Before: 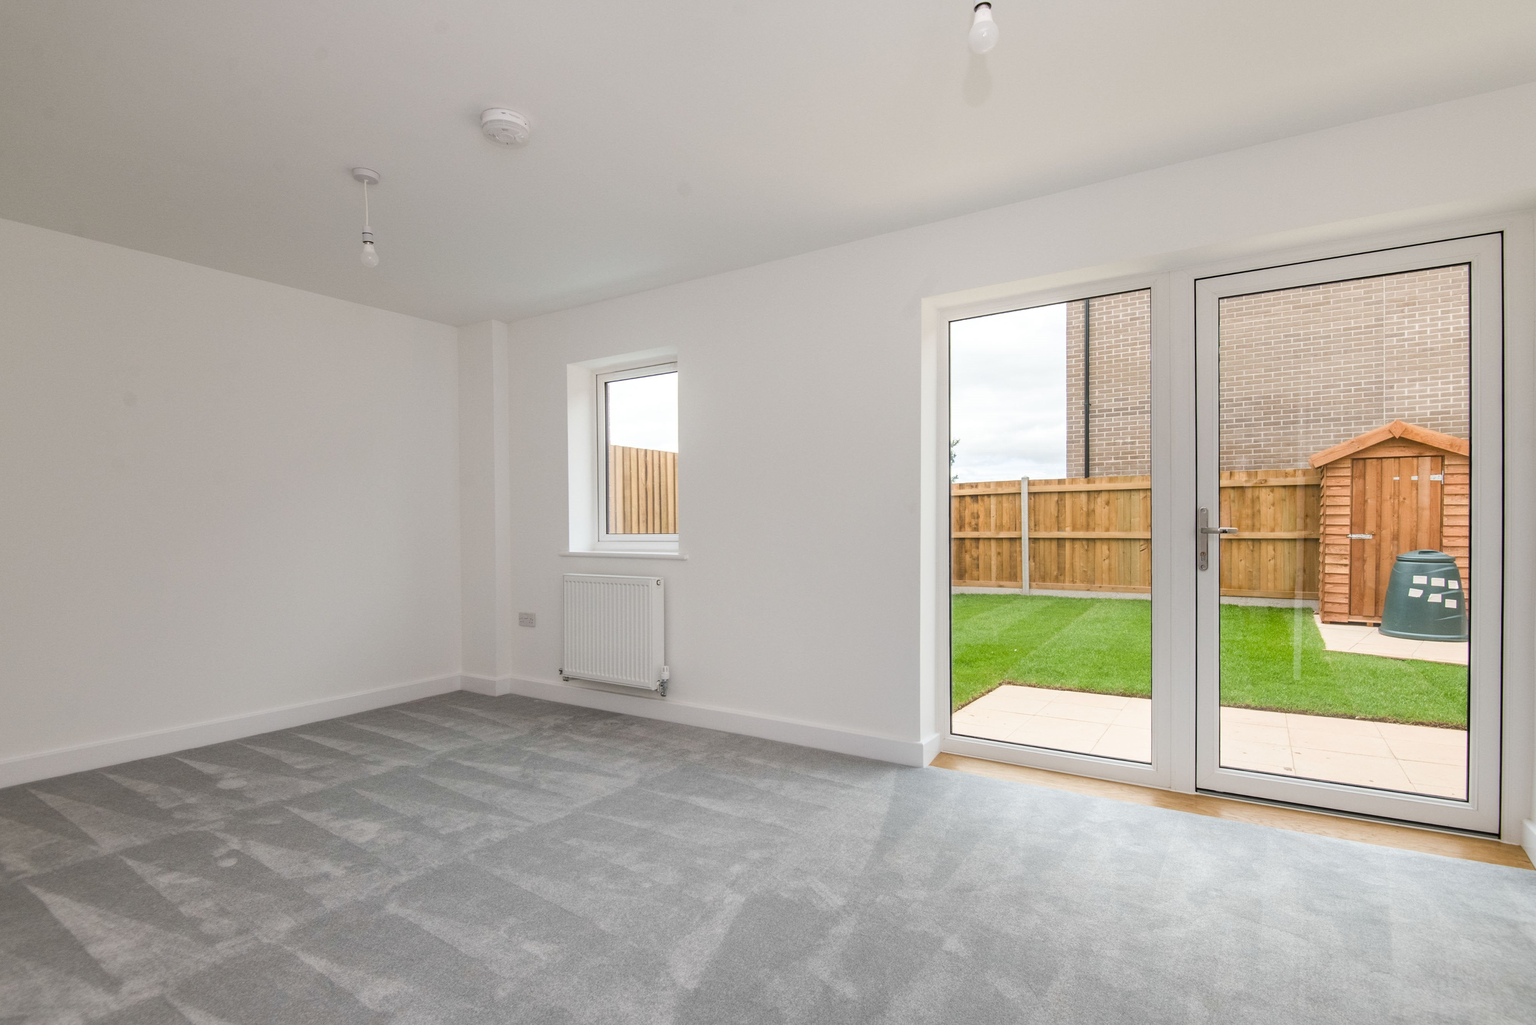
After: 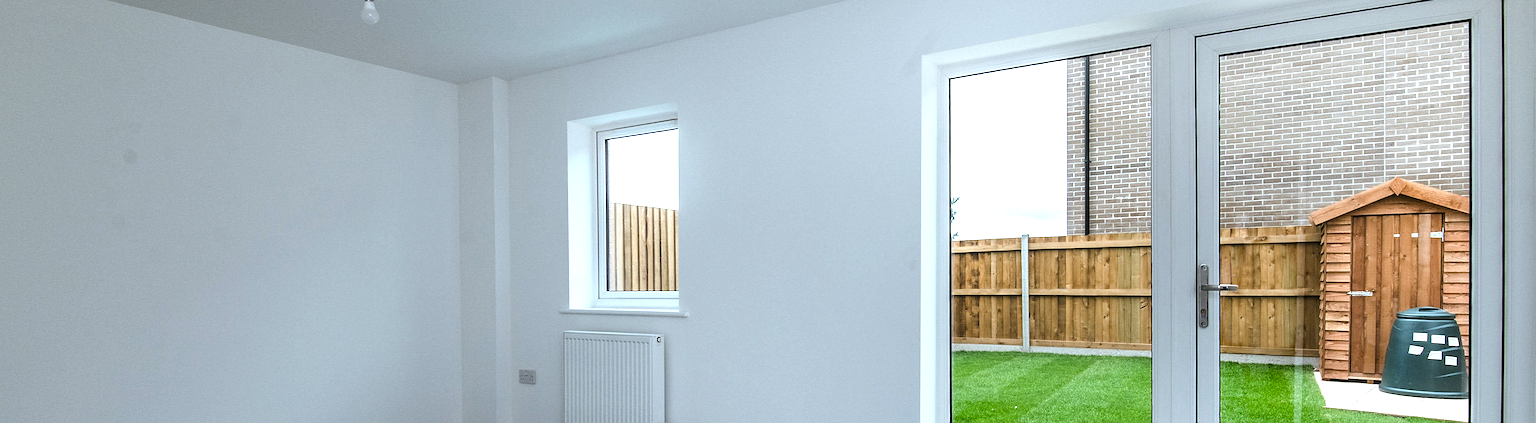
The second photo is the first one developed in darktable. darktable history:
exposure: exposure 0.496 EV, compensate exposure bias true, compensate highlight preservation false
tone equalizer: -8 EV -0.554 EV
crop and rotate: top 23.74%, bottom 34.919%
sharpen: on, module defaults
contrast brightness saturation: contrast 0.067, brightness -0.152, saturation 0.113
levels: levels [0.116, 0.574, 1]
color calibration: illuminant F (fluorescent), F source F9 (Cool White Deluxe 4150 K) – high CRI, x 0.374, y 0.373, temperature 4155.56 K
